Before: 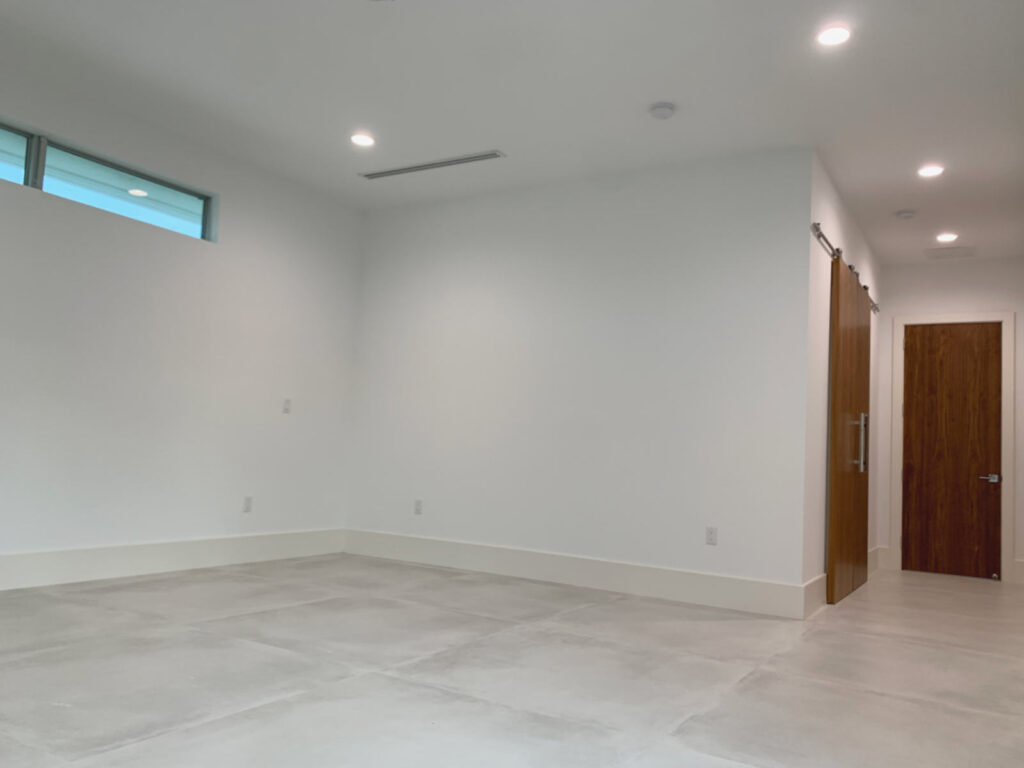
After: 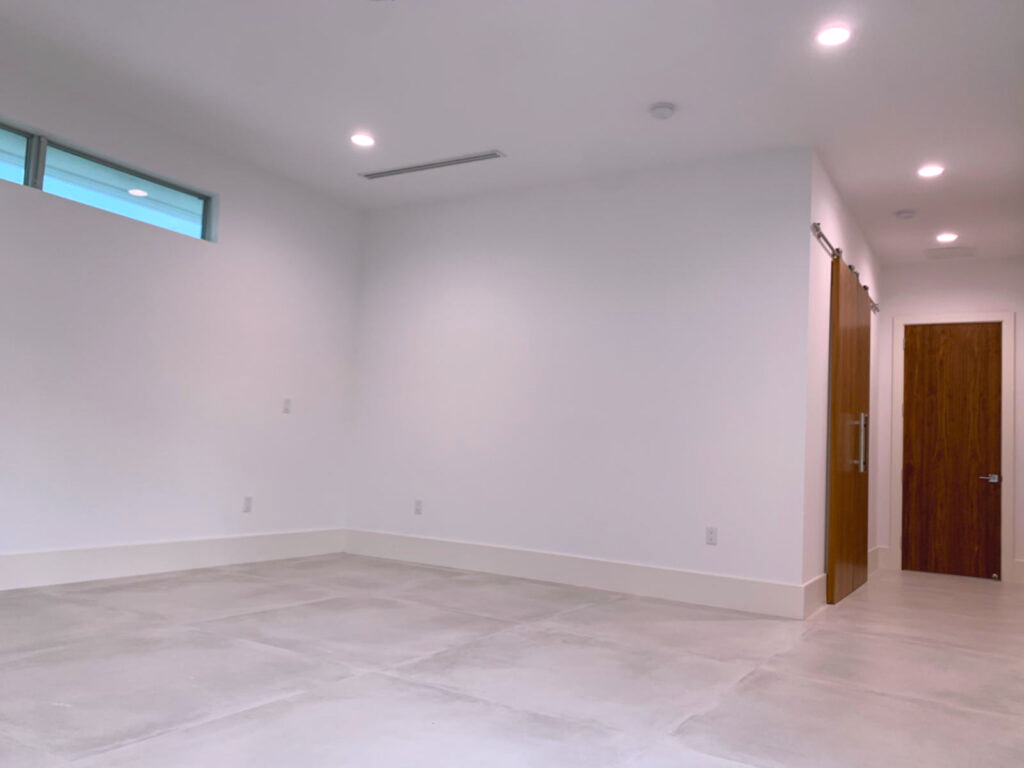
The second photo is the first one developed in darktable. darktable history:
color balance rgb: linear chroma grading › global chroma 3.45%, perceptual saturation grading › global saturation 11.24%, perceptual brilliance grading › global brilliance 3.04%, global vibrance 2.8%
white balance: red 1.05, blue 1.072
